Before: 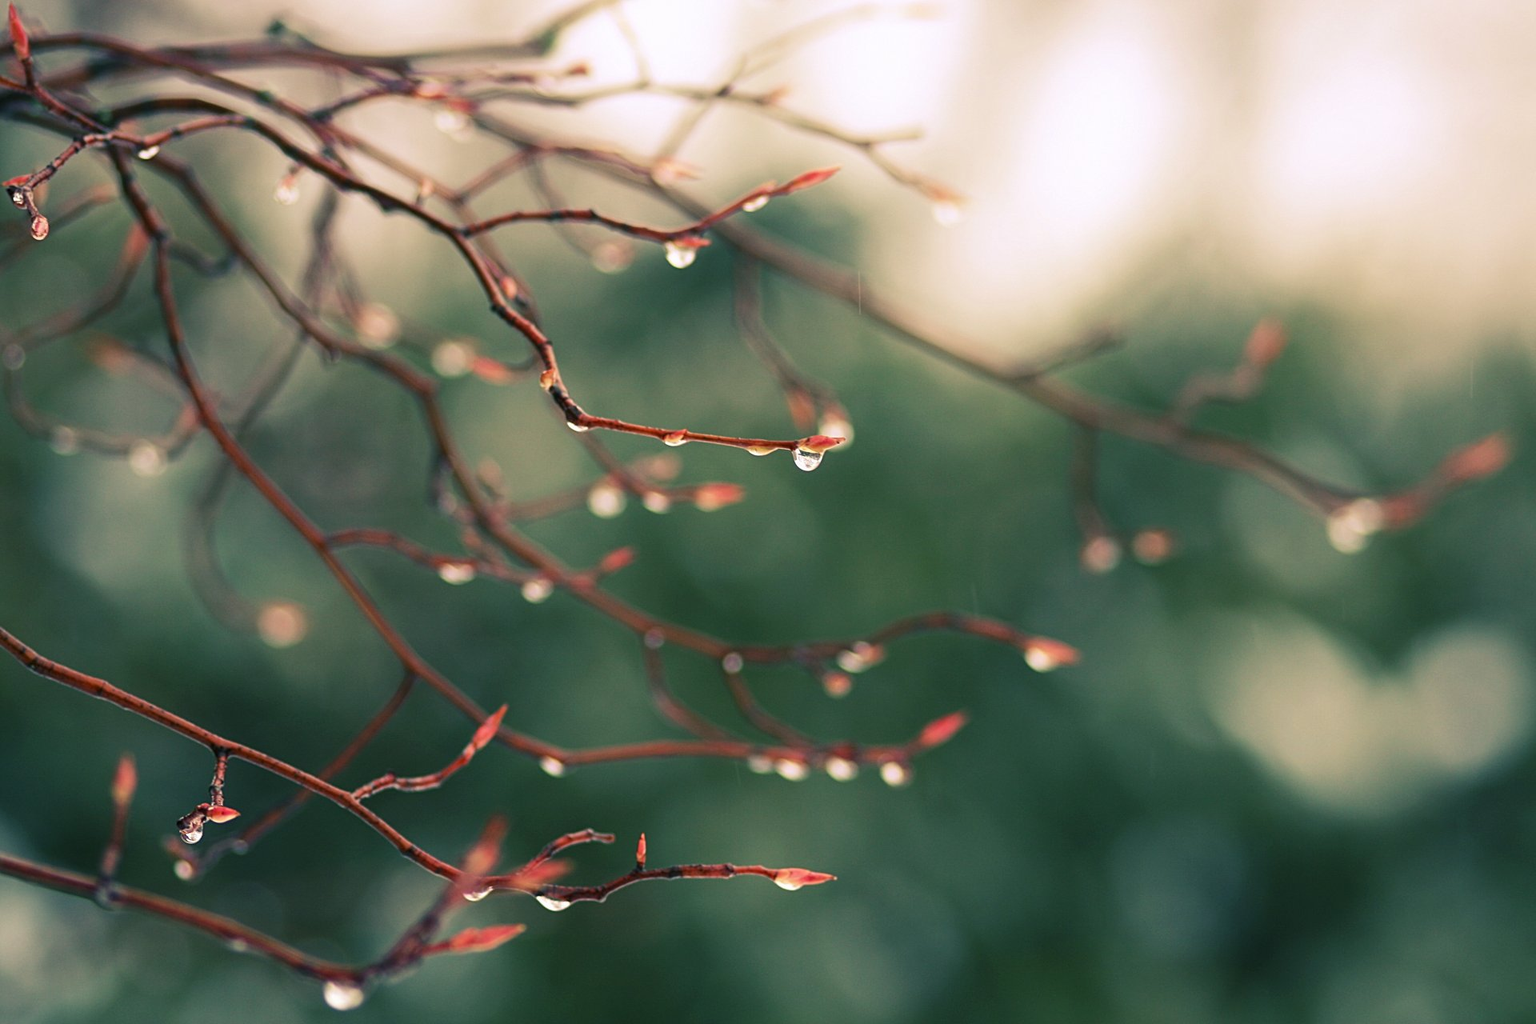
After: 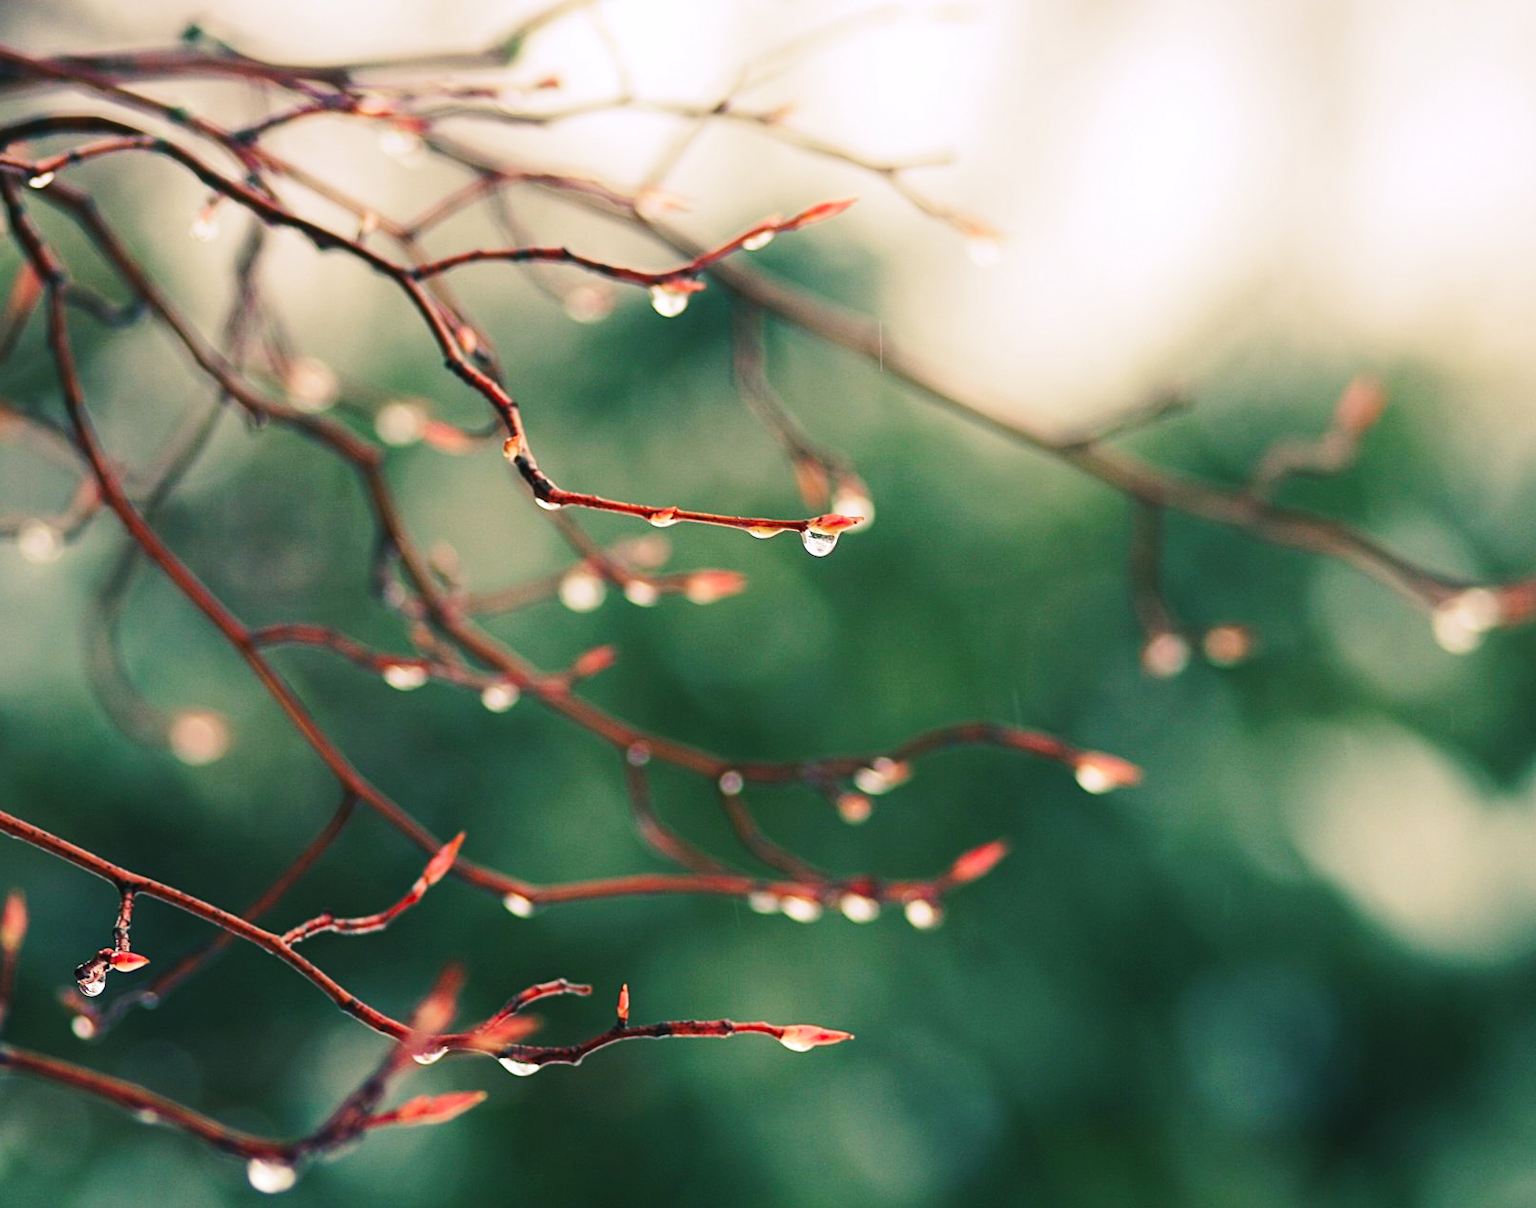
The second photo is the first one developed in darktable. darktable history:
crop: left 7.441%, right 7.839%
tone curve: curves: ch0 [(0, 0.023) (0.103, 0.087) (0.295, 0.297) (0.445, 0.531) (0.553, 0.665) (0.735, 0.843) (0.994, 1)]; ch1 [(0, 0) (0.427, 0.346) (0.456, 0.426) (0.484, 0.494) (0.509, 0.505) (0.535, 0.56) (0.581, 0.632) (0.646, 0.715) (1, 1)]; ch2 [(0, 0) (0.369, 0.388) (0.449, 0.431) (0.501, 0.495) (0.533, 0.518) (0.572, 0.612) (0.677, 0.752) (1, 1)], preserve colors none
color zones: curves: ch0 [(0, 0.5) (0.143, 0.52) (0.286, 0.5) (0.429, 0.5) (0.571, 0.5) (0.714, 0.5) (0.857, 0.5) (1, 0.5)]; ch1 [(0, 0.489) (0.155, 0.45) (0.286, 0.466) (0.429, 0.5) (0.571, 0.5) (0.714, 0.5) (0.857, 0.5) (1, 0.489)], mix -92.55%
